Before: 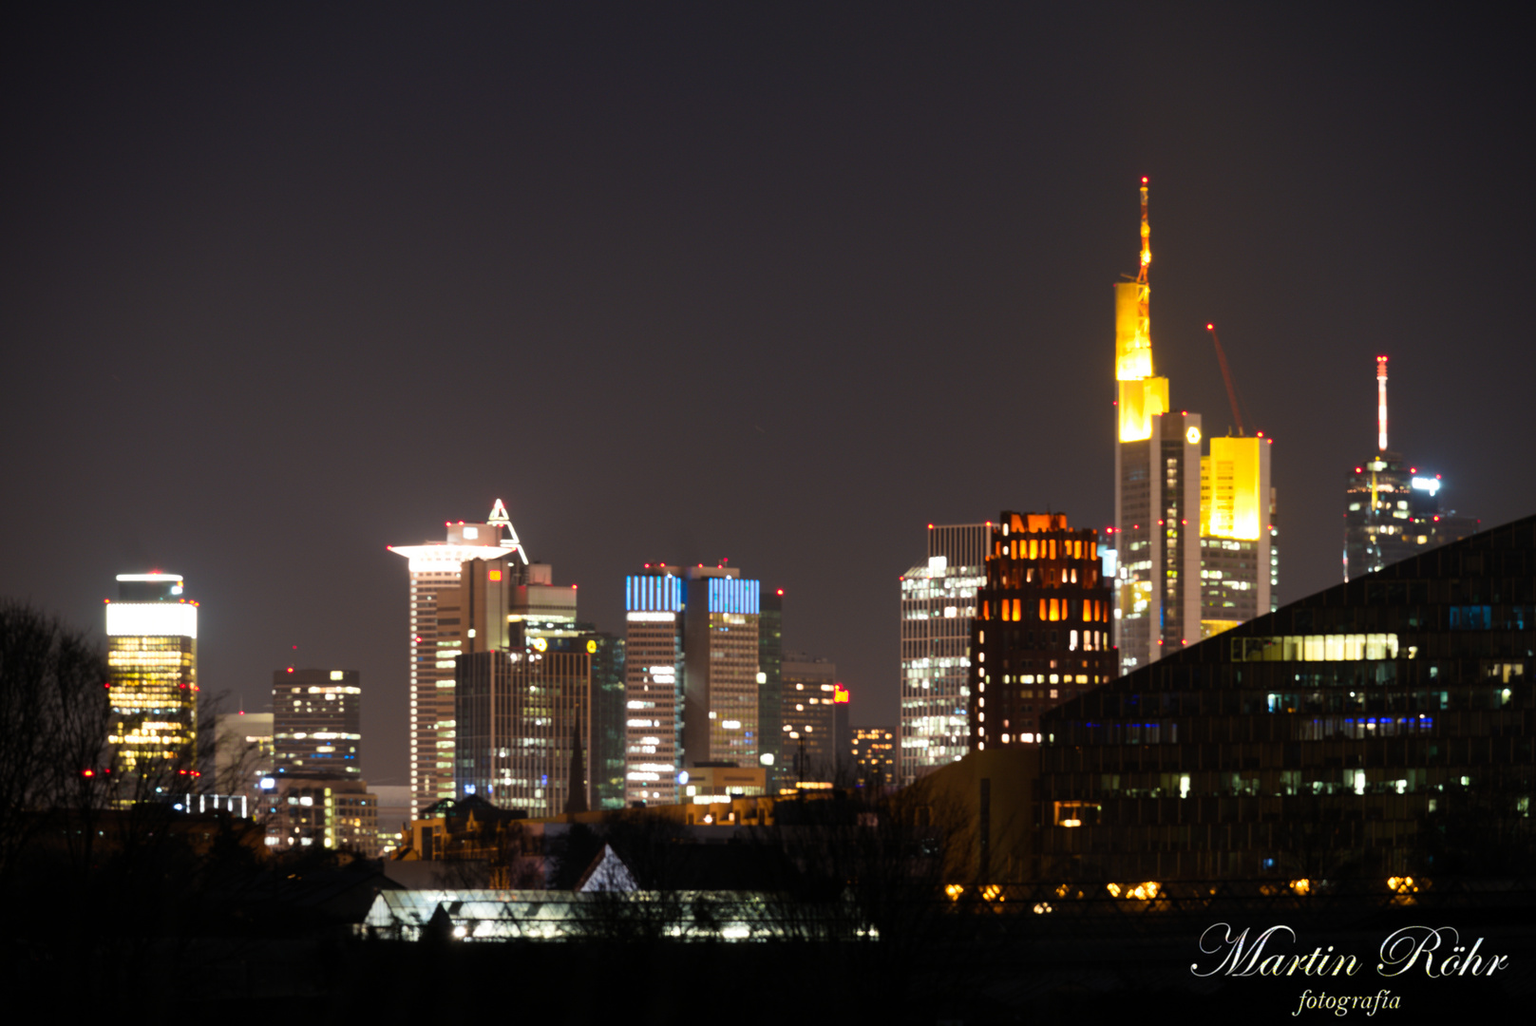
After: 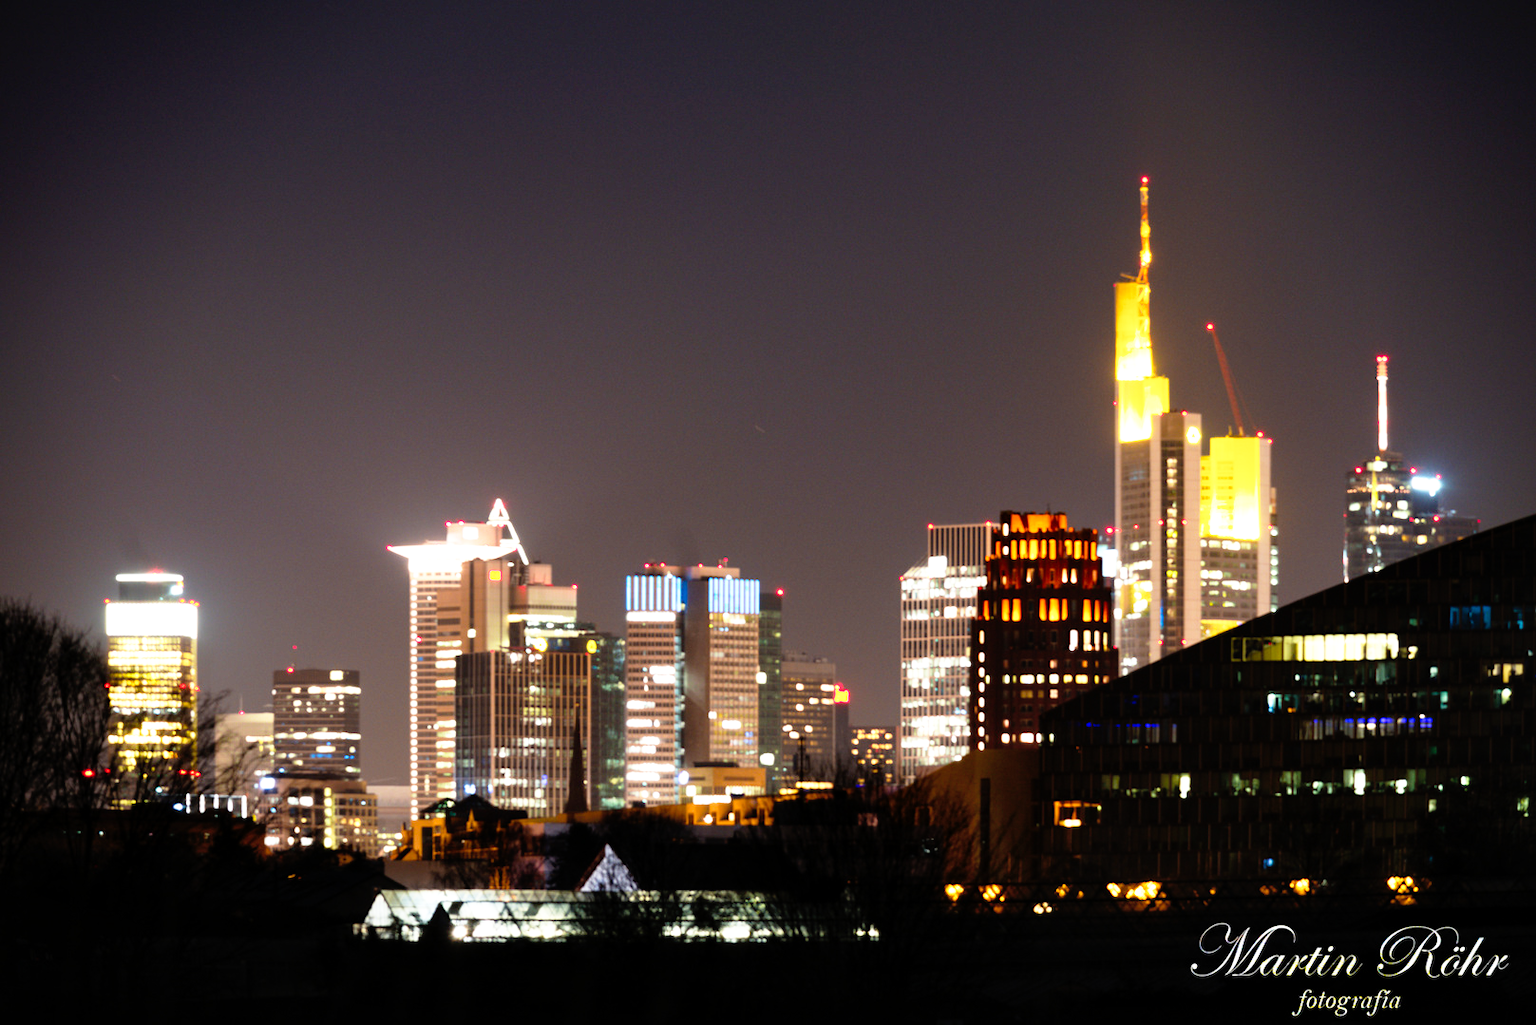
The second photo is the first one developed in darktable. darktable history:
base curve: curves: ch0 [(0, 0) (0.012, 0.01) (0.073, 0.168) (0.31, 0.711) (0.645, 0.957) (1, 1)], preserve colors none
local contrast: mode bilateral grid, contrast 20, coarseness 50, detail 120%, midtone range 0.2
